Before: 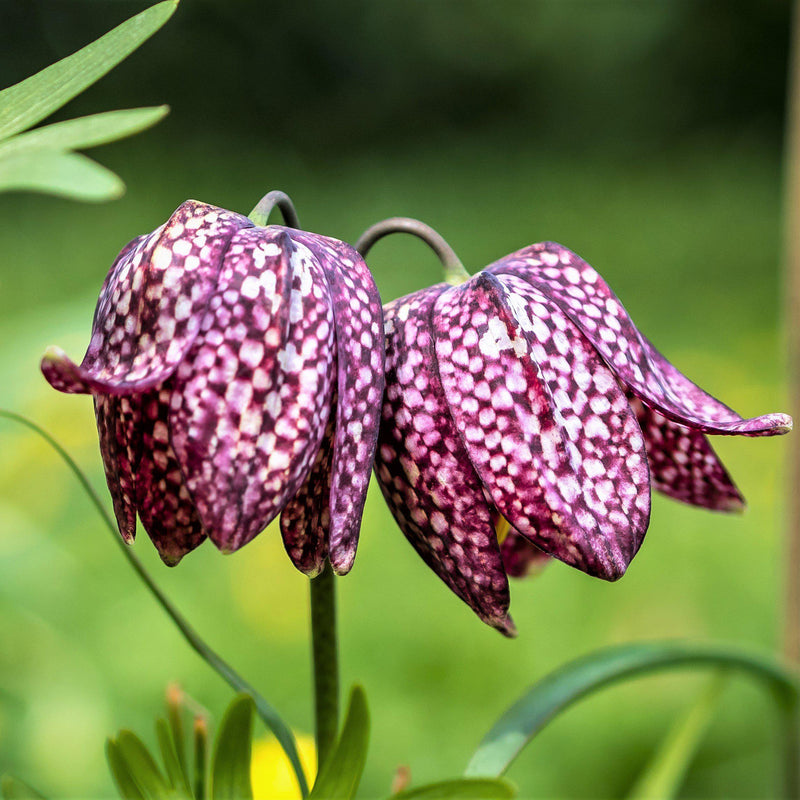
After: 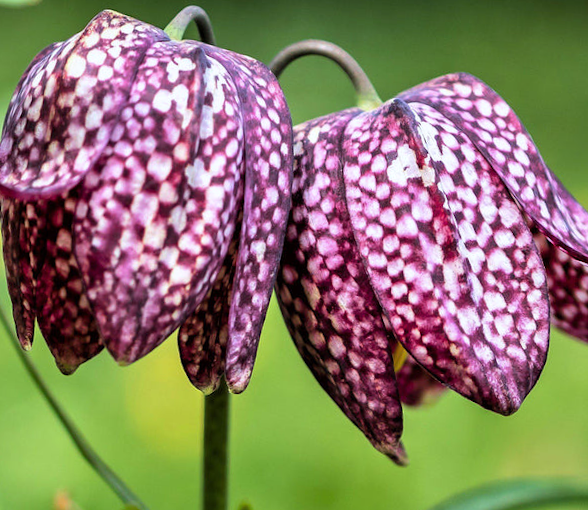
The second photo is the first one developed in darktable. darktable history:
white balance: red 0.982, blue 1.018
crop and rotate: angle -3.37°, left 9.79%, top 20.73%, right 12.42%, bottom 11.82%
